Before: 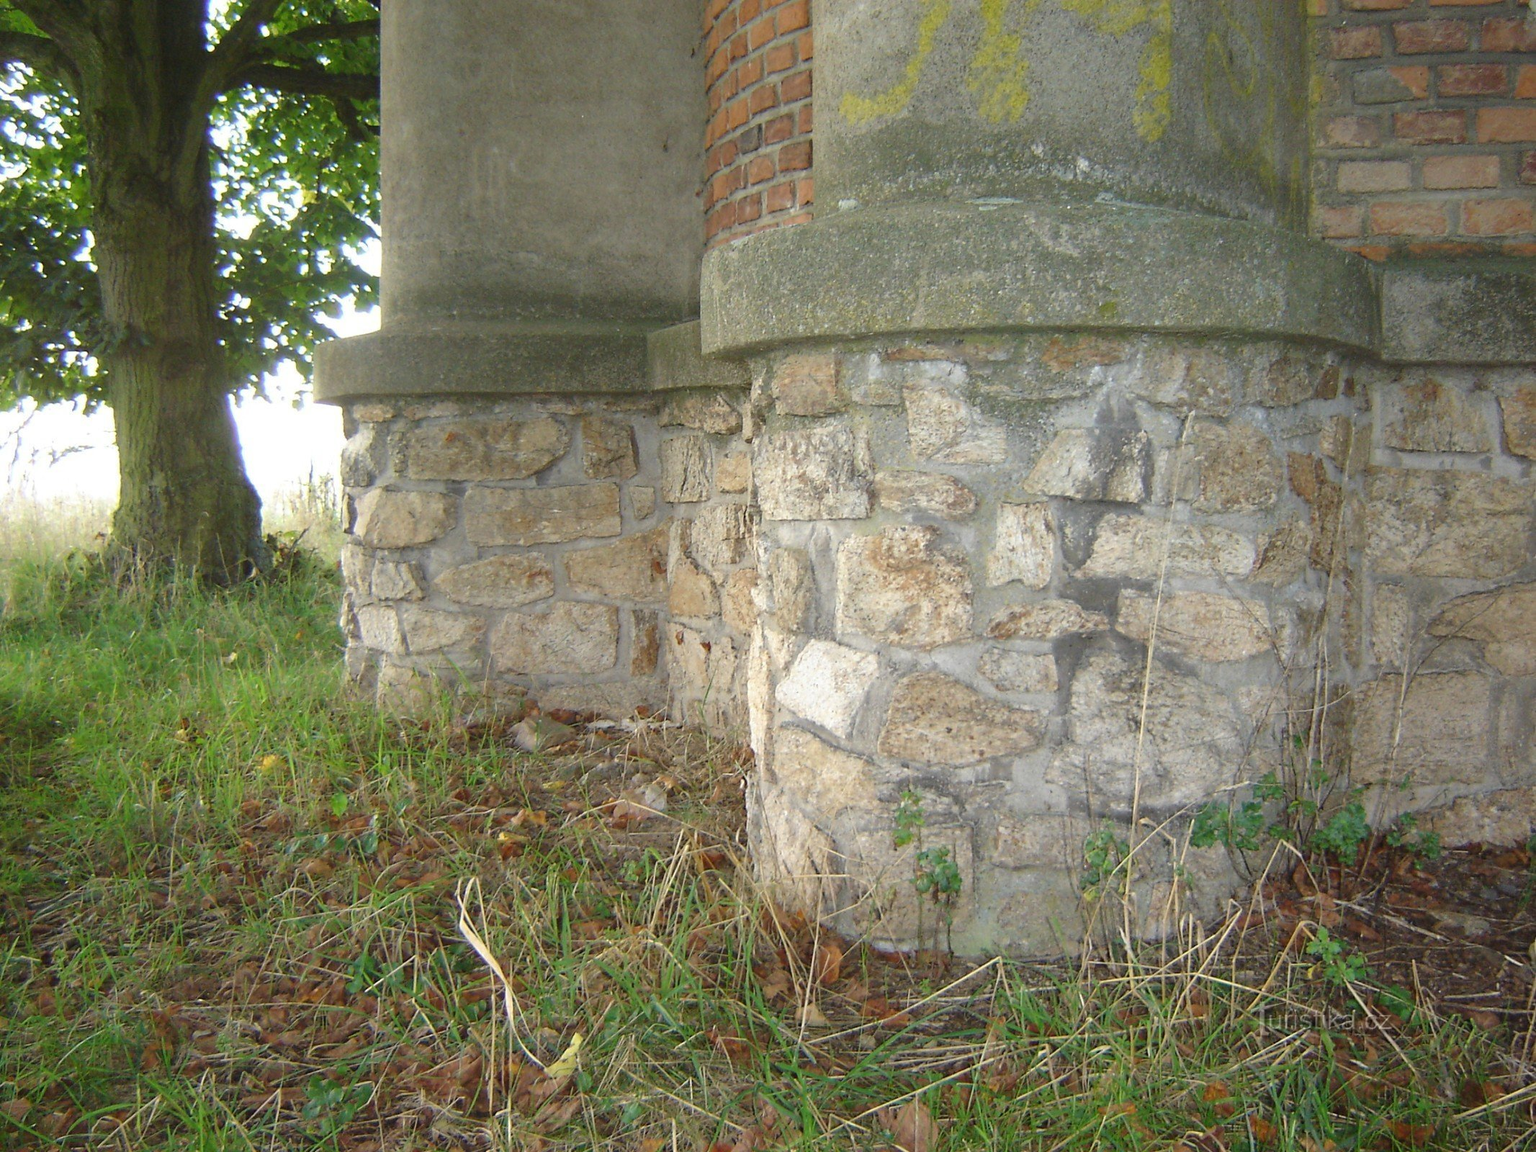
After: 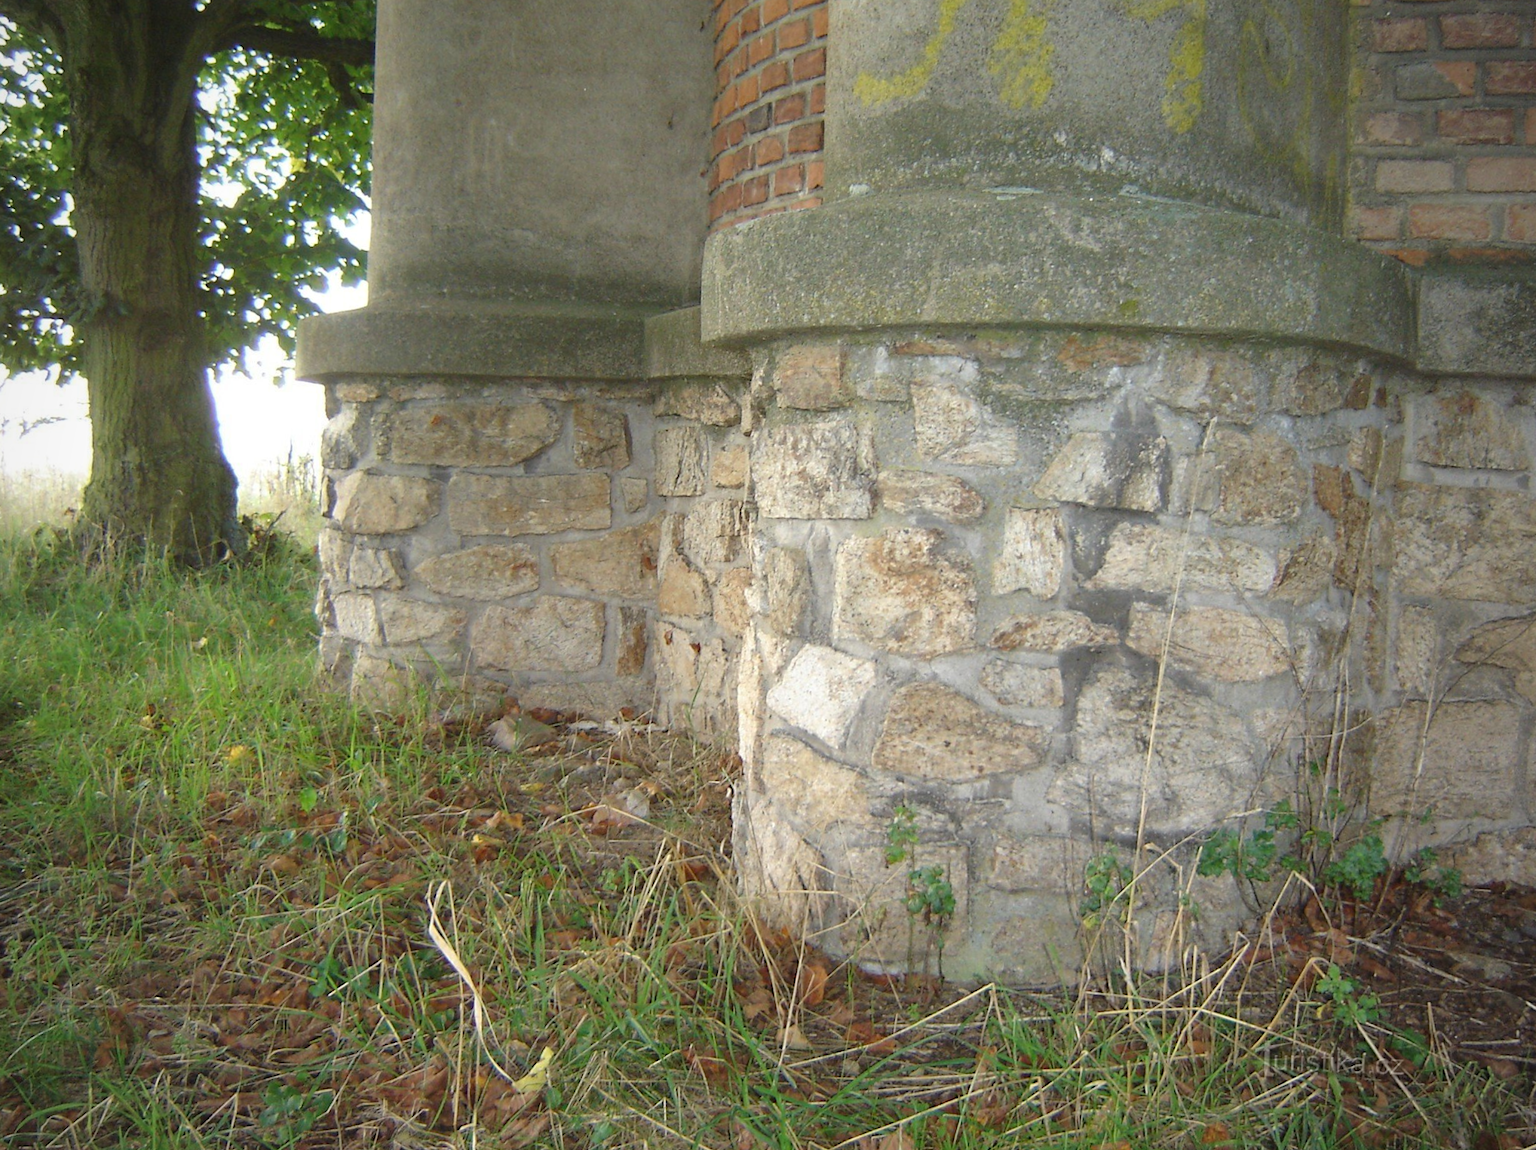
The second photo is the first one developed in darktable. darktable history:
tone equalizer: on, module defaults
vignetting: fall-off radius 93.87%
rotate and perspective: rotation 0.192°, lens shift (horizontal) -0.015, crop left 0.005, crop right 0.996, crop top 0.006, crop bottom 0.99
crop and rotate: angle -1.69°
